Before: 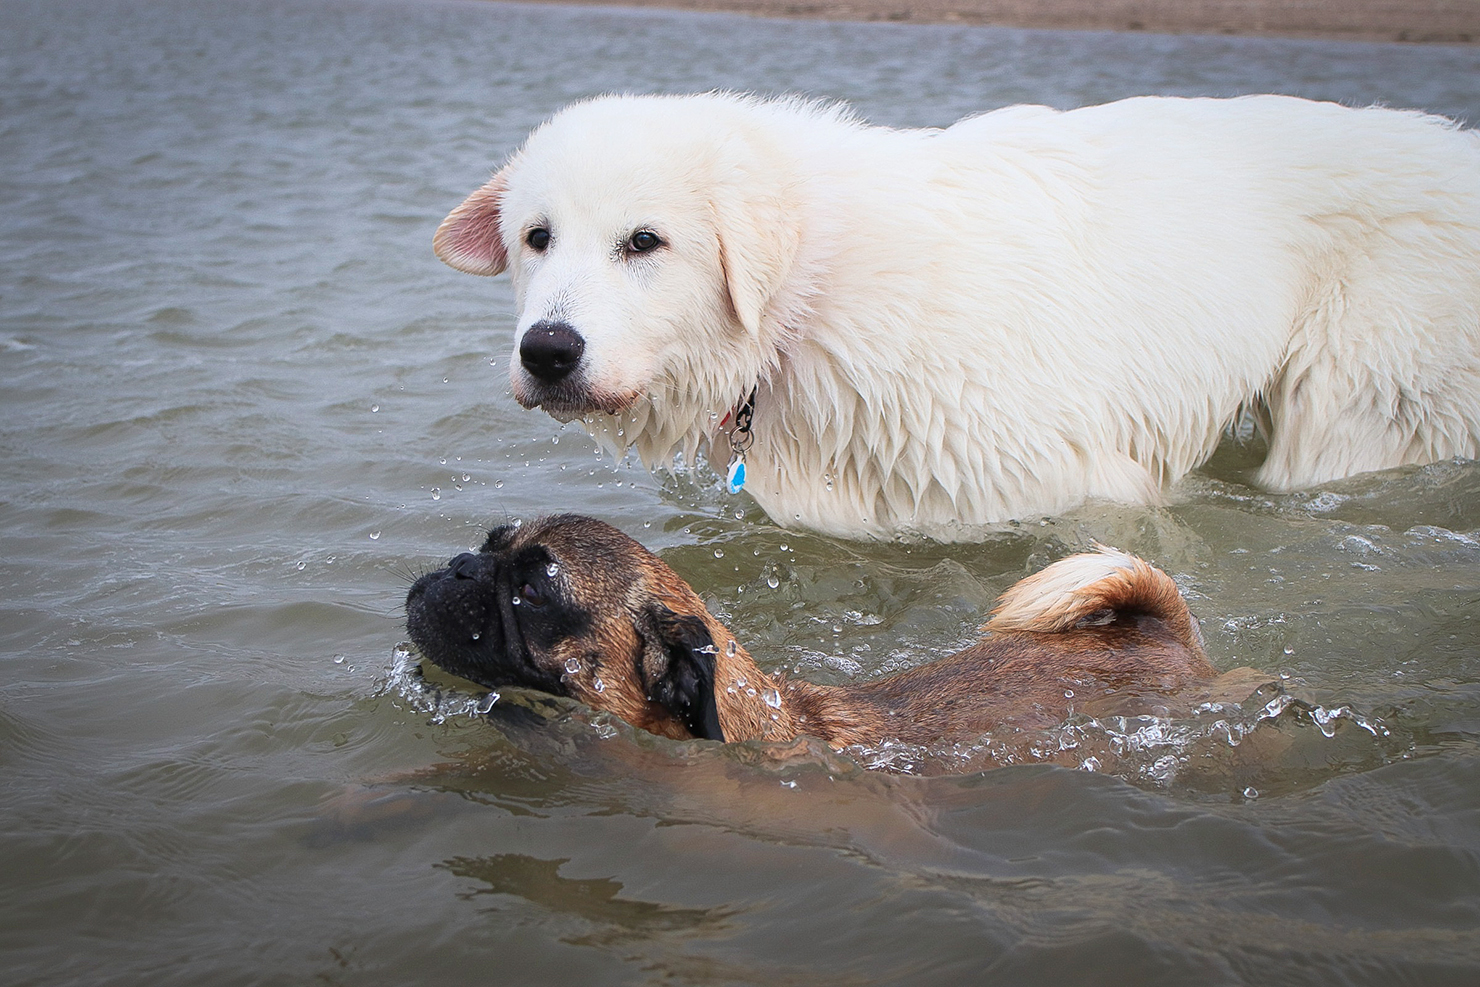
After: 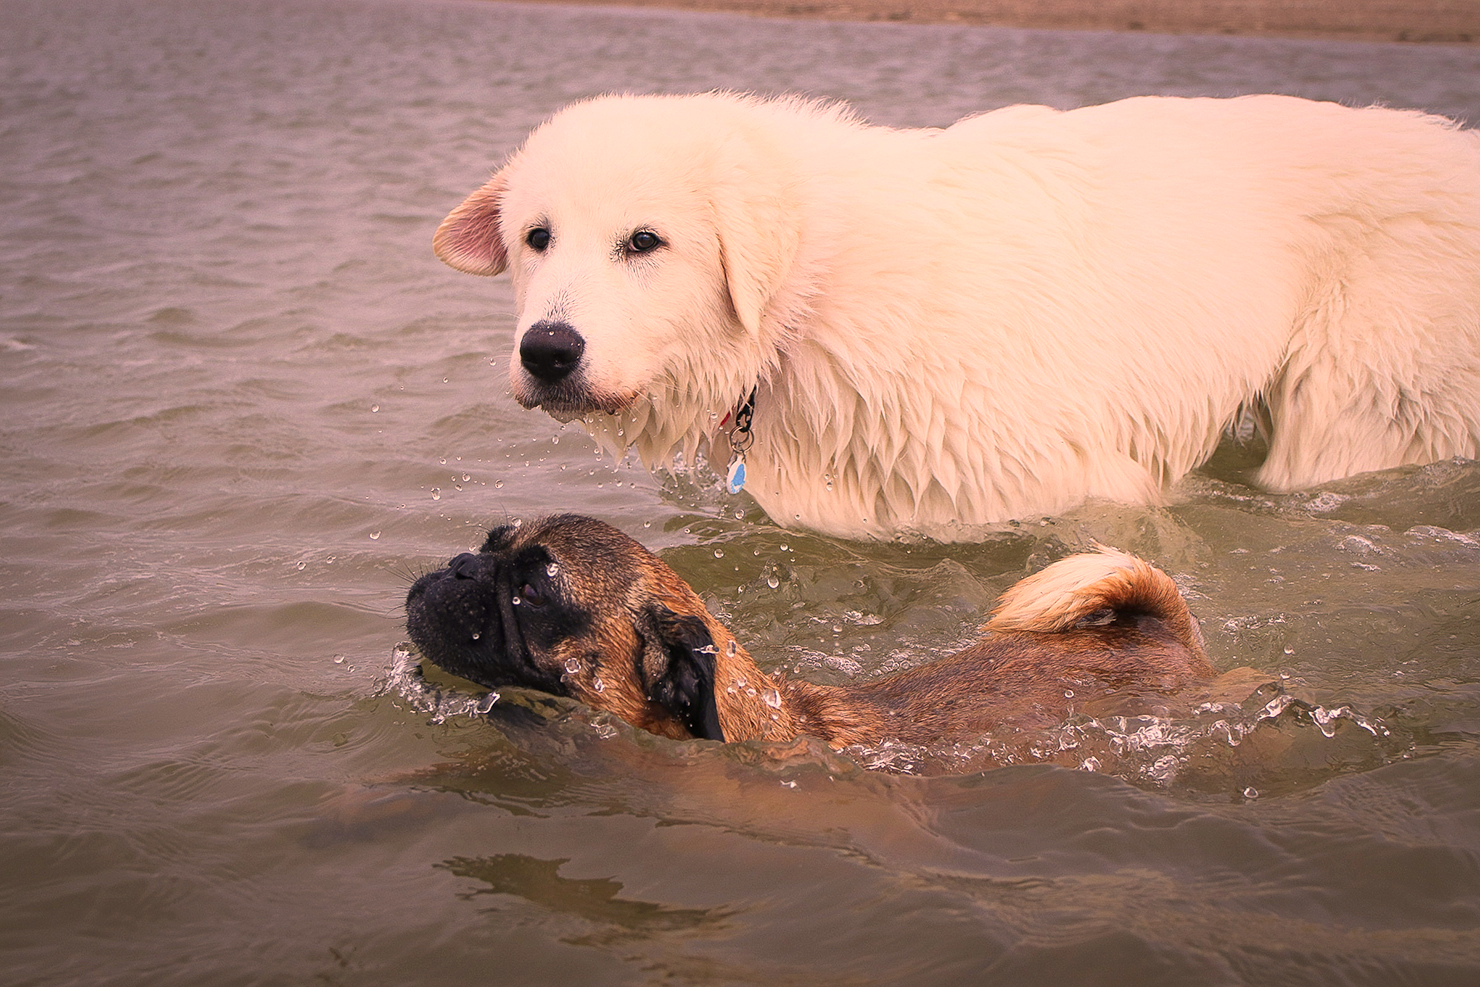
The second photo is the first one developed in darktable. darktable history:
color correction: highlights a* 22.48, highlights b* 22.52
